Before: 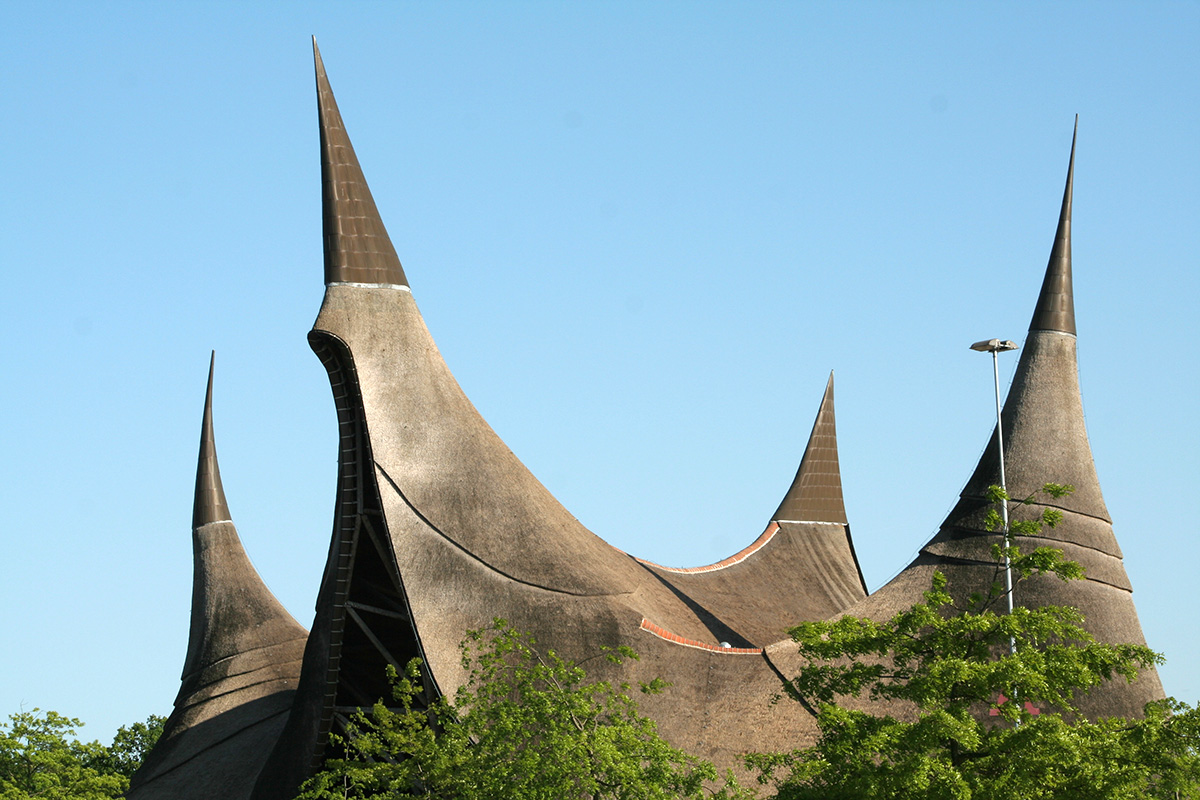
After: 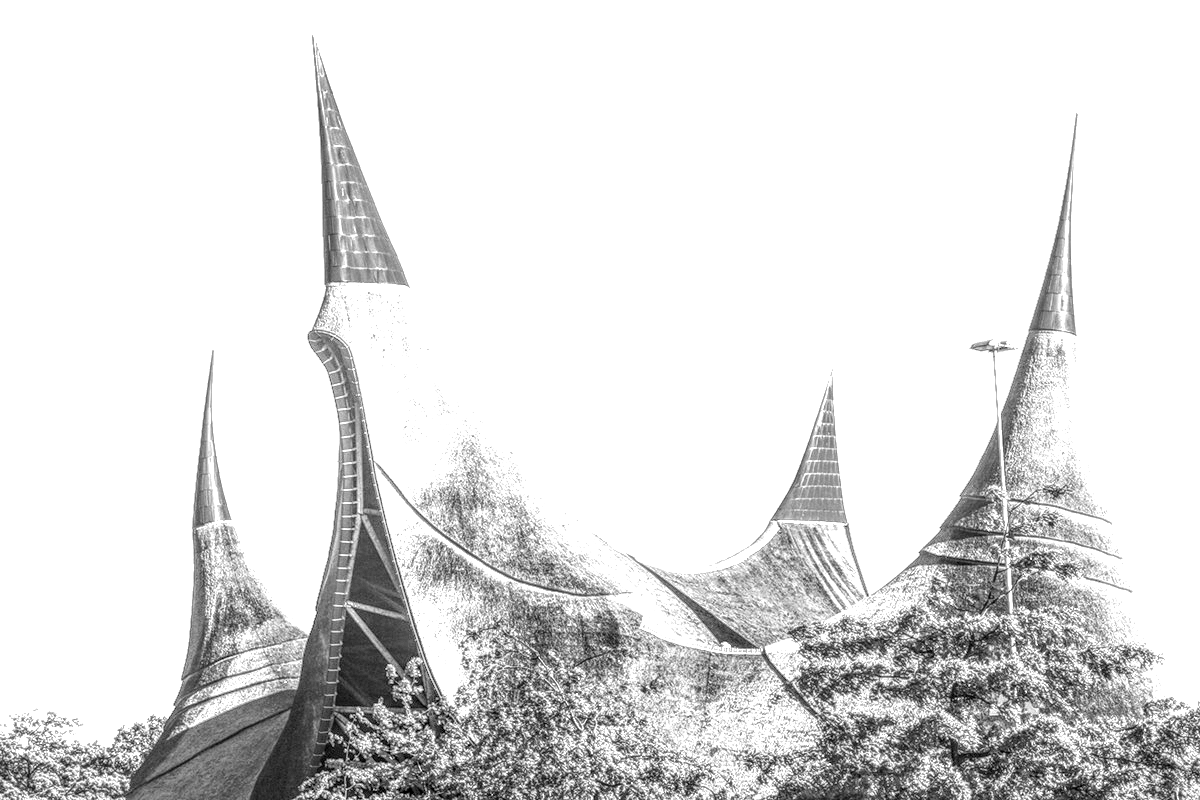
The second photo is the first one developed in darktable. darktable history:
exposure: exposure 1.5 EV, compensate highlight preservation false
local contrast: highlights 0%, shadows 0%, detail 300%, midtone range 0.3
monochrome: on, module defaults
